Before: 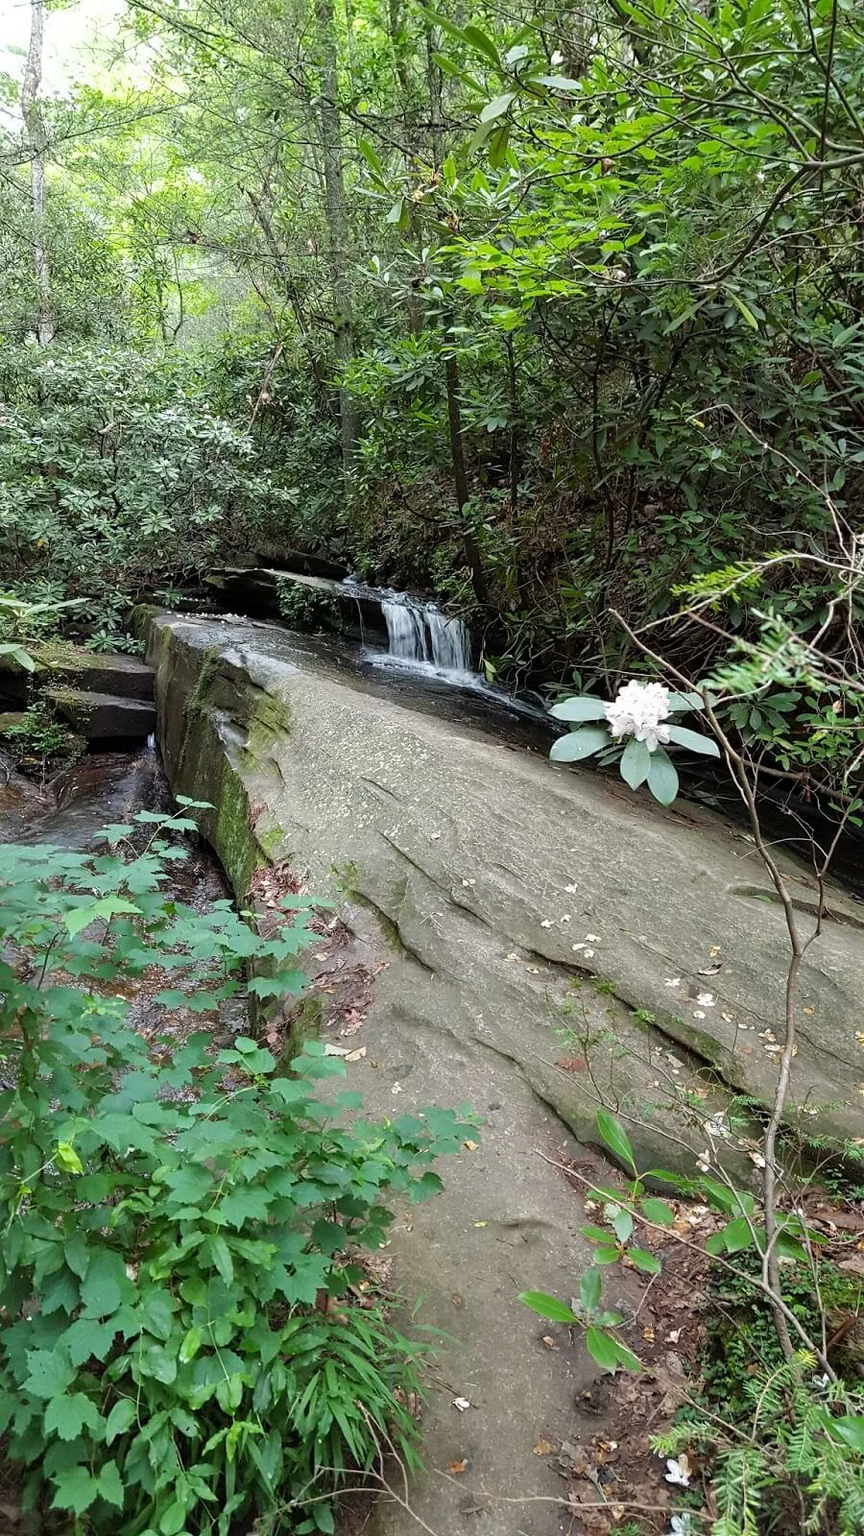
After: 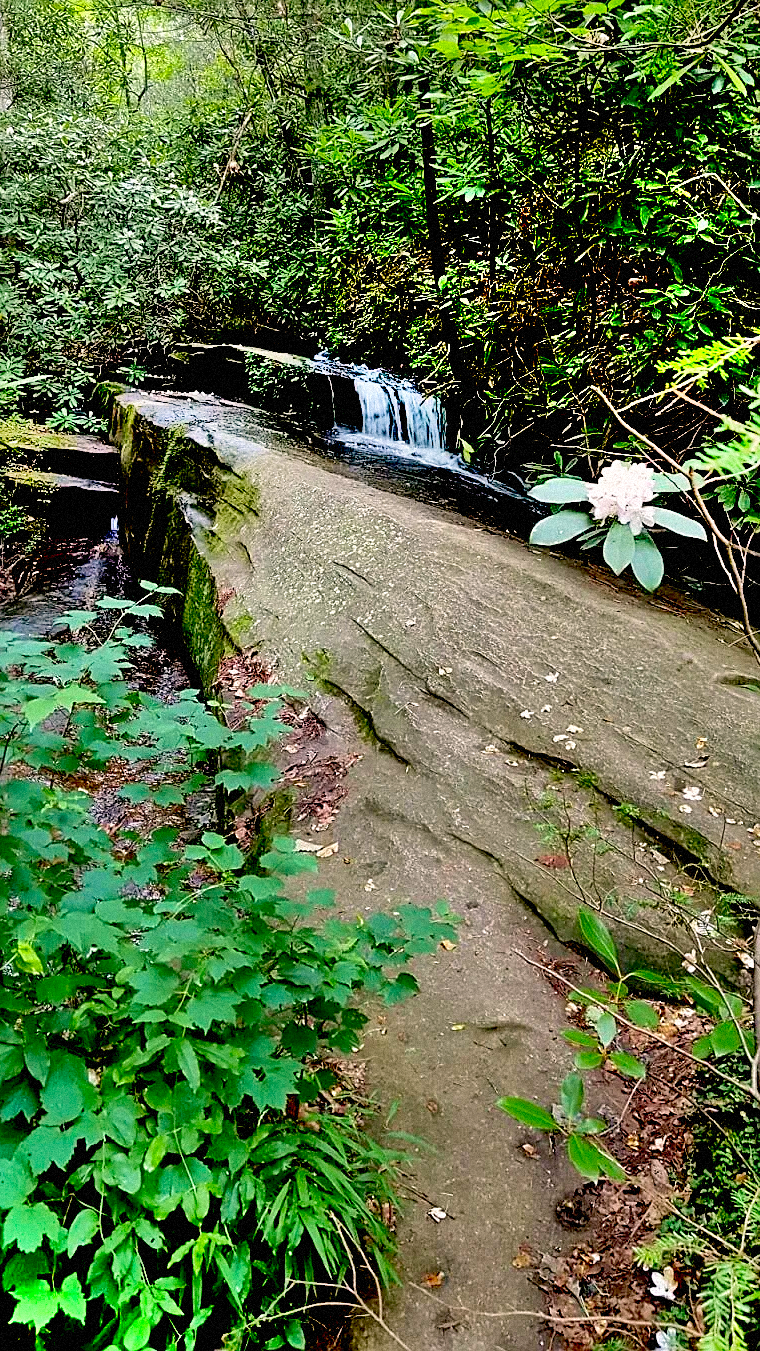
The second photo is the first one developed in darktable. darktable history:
velvia: on, module defaults
grain: mid-tones bias 0%
exposure: black level correction 0.056, exposure -0.039 EV, compensate highlight preservation false
shadows and highlights: soften with gaussian
crop and rotate: left 4.842%, top 15.51%, right 10.668%
sharpen: on, module defaults
color correction: highlights a* 3.22, highlights b* 1.93, saturation 1.19
